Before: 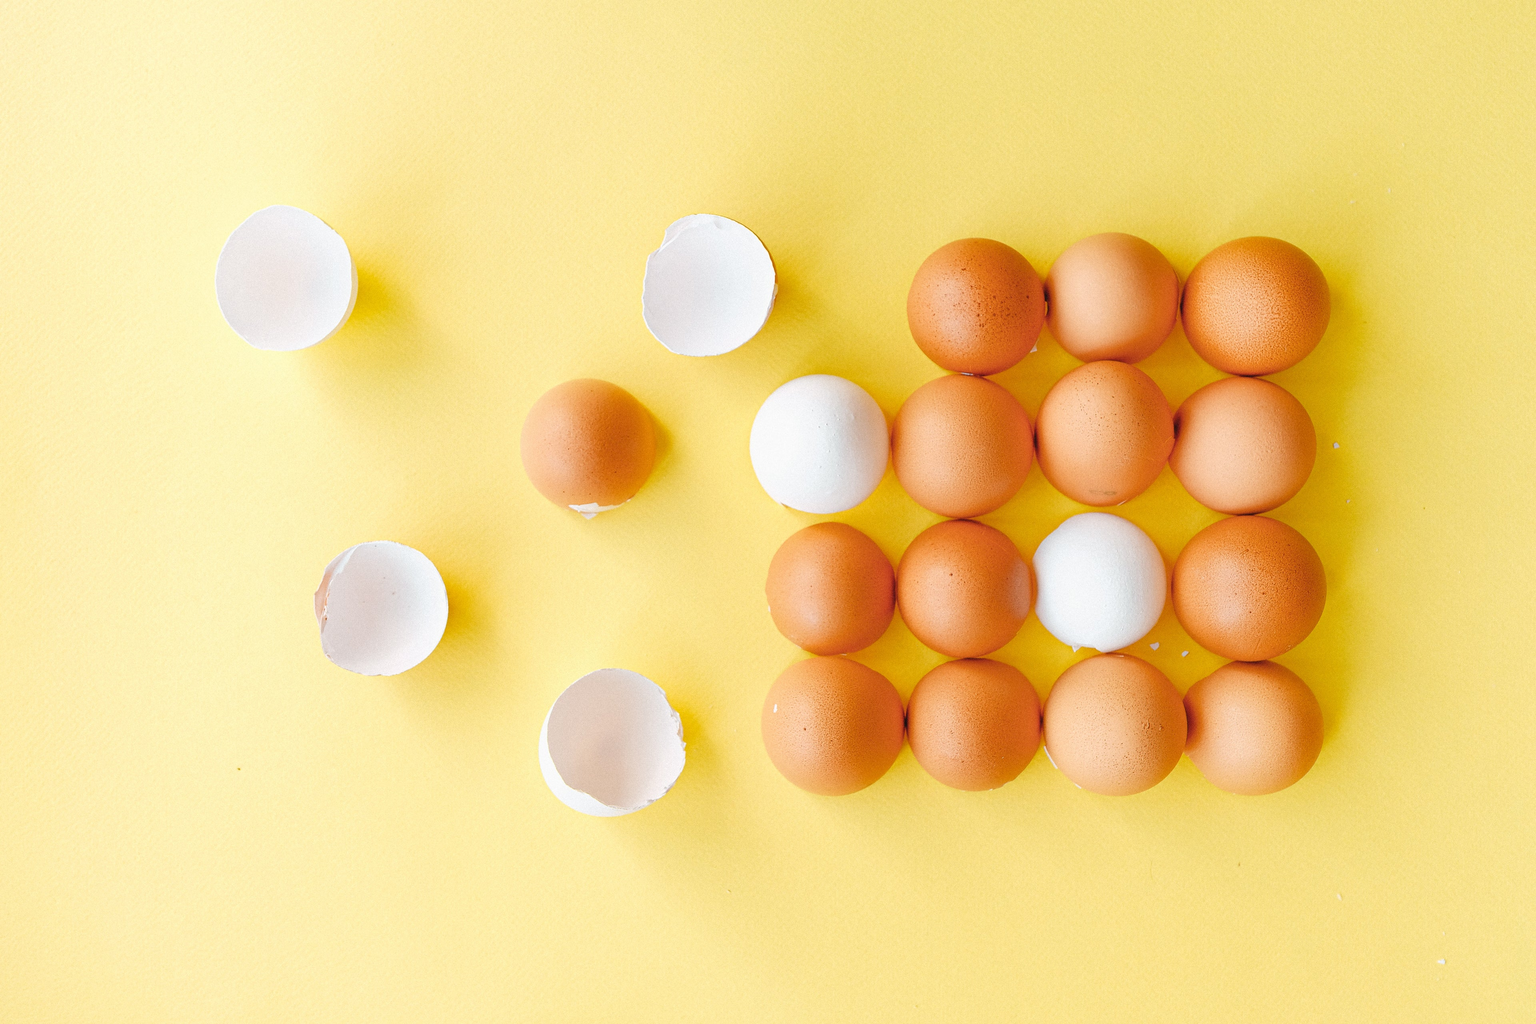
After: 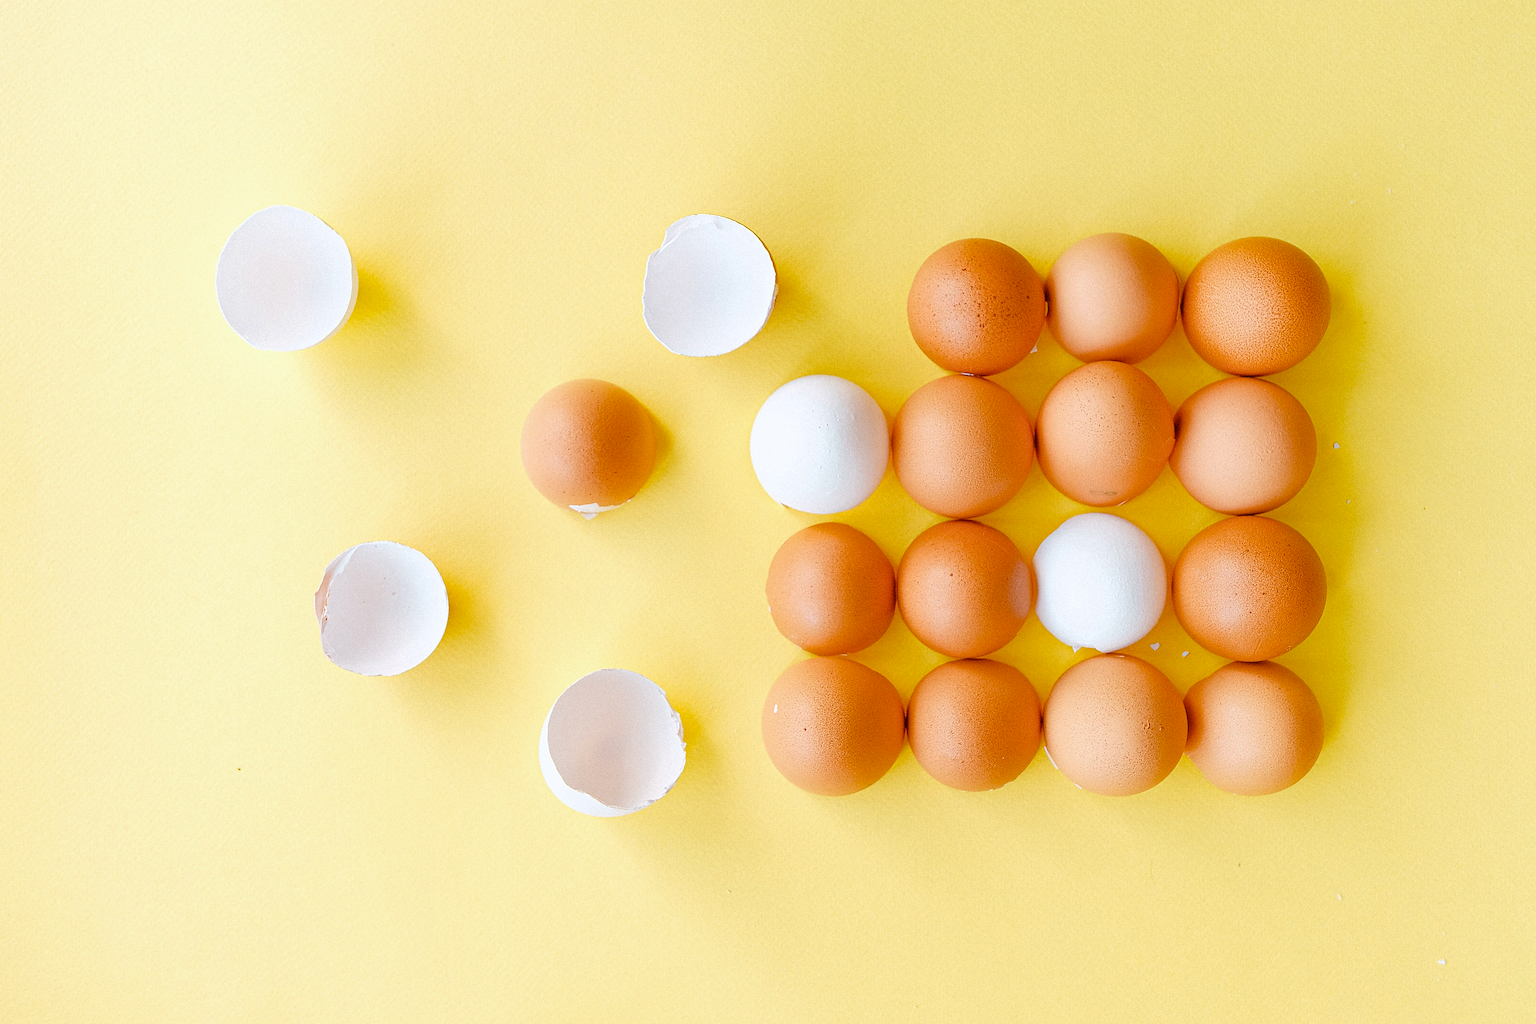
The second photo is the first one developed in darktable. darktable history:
sharpen: on, module defaults
color balance: lift [1, 1.015, 1.004, 0.985], gamma [1, 0.958, 0.971, 1.042], gain [1, 0.956, 0.977, 1.044]
